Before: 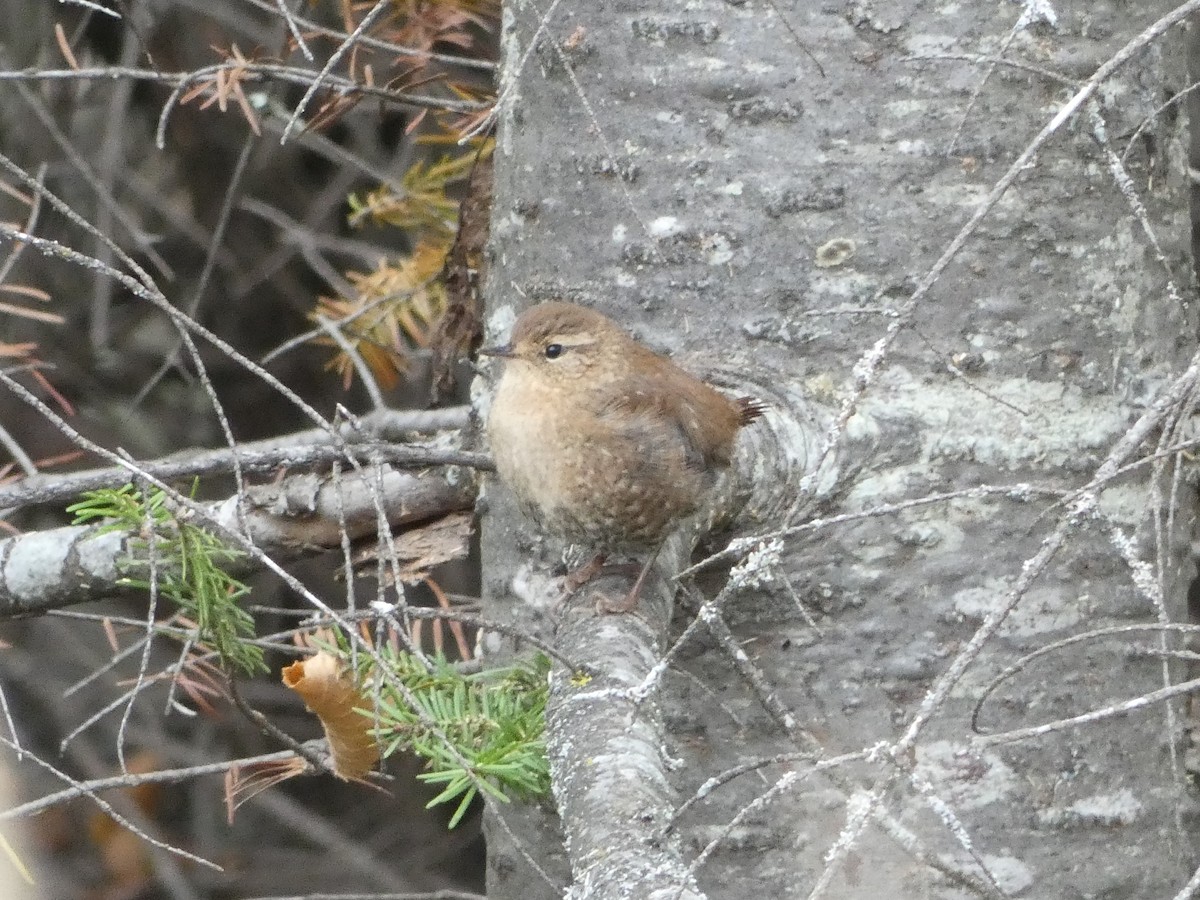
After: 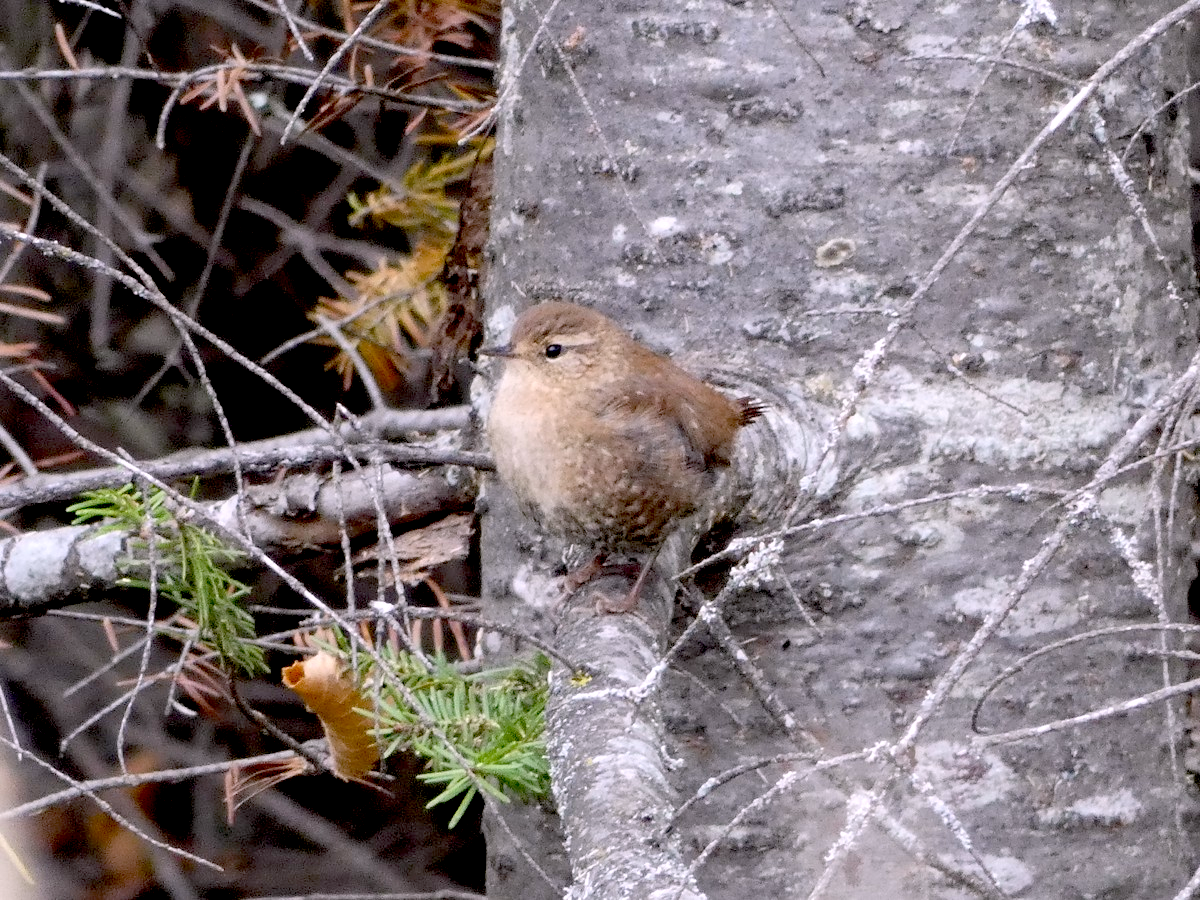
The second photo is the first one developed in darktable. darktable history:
white balance: red 1.05, blue 1.072
exposure: black level correction 0.056, compensate highlight preservation false
